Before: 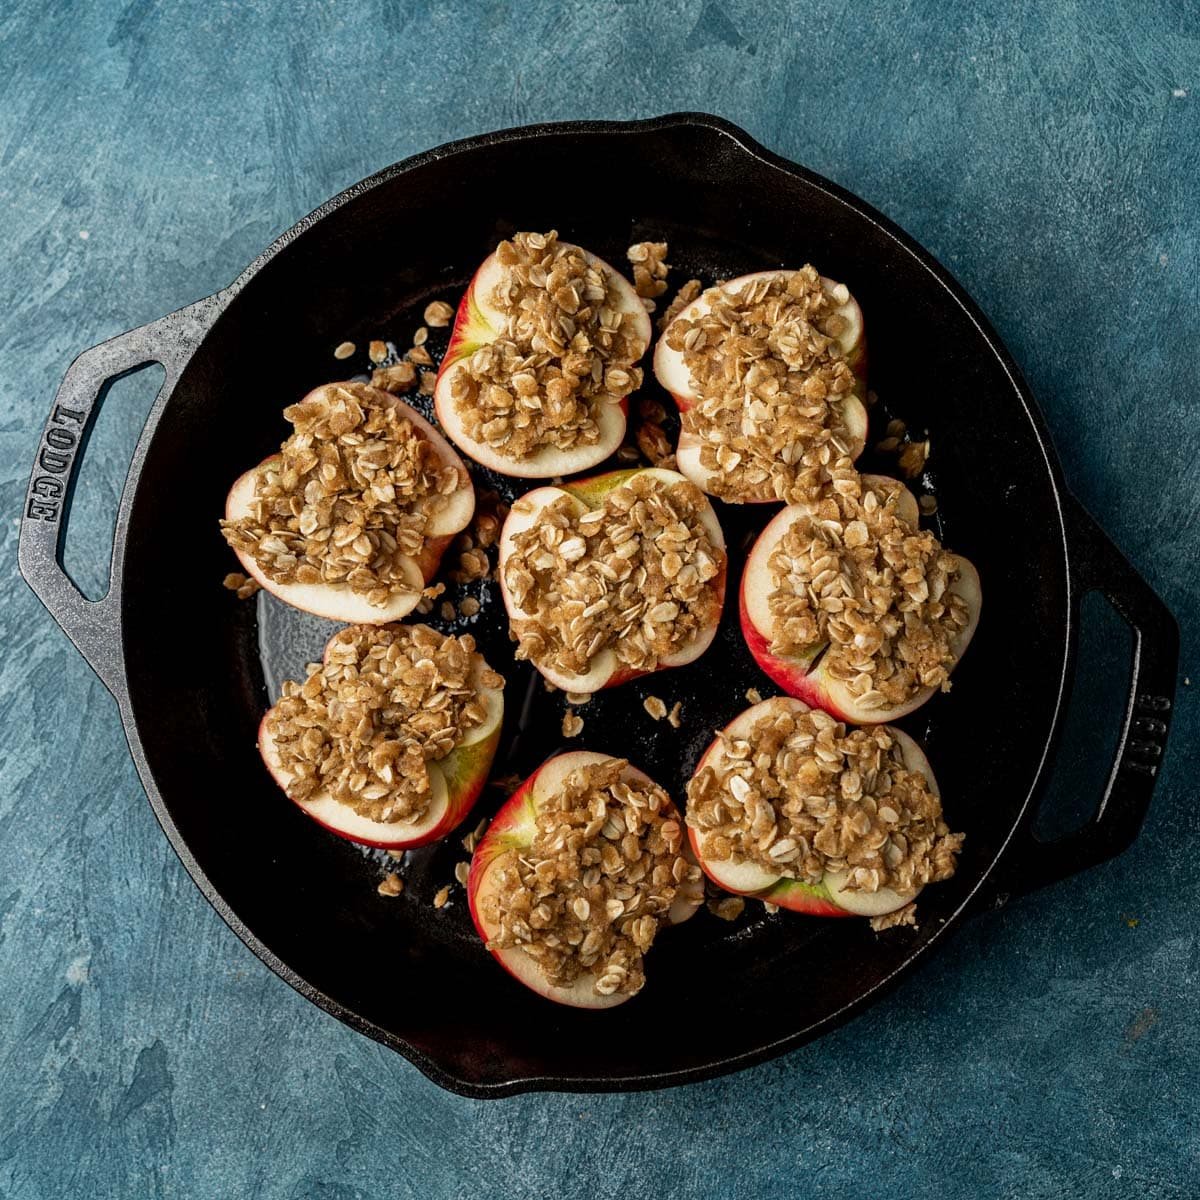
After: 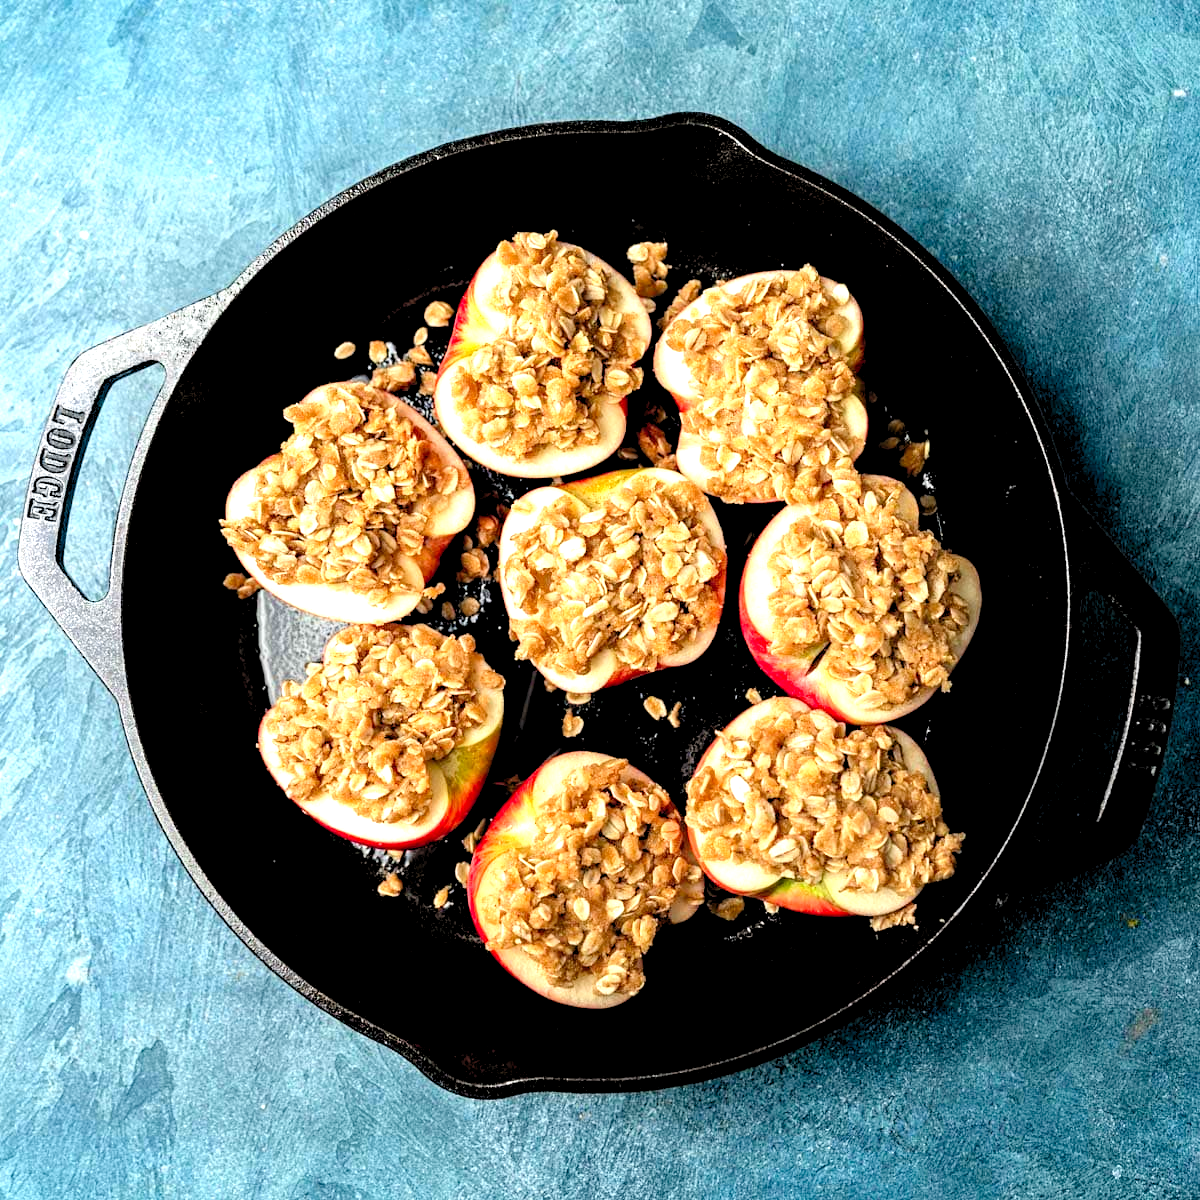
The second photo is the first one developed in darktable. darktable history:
tone equalizer: -8 EV -0.736 EV, -7 EV -0.679 EV, -6 EV -0.628 EV, -5 EV -0.385 EV, -3 EV 0.375 EV, -2 EV 0.6 EV, -1 EV 0.688 EV, +0 EV 0.768 EV, mask exposure compensation -0.505 EV
levels: levels [0.036, 0.364, 0.827]
